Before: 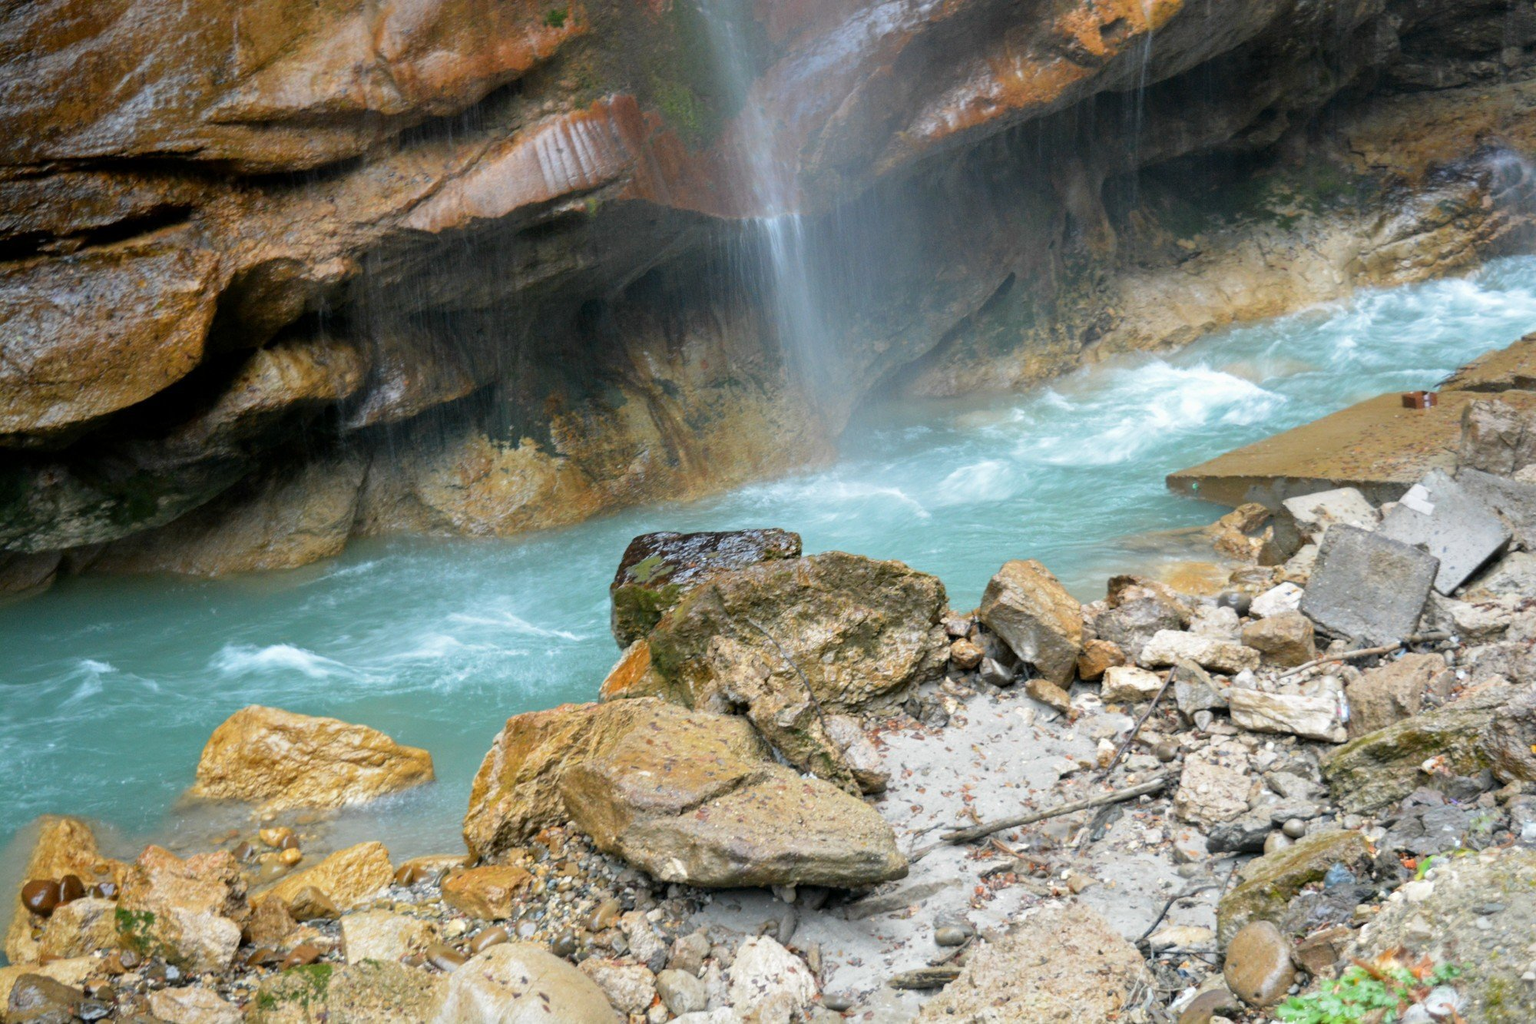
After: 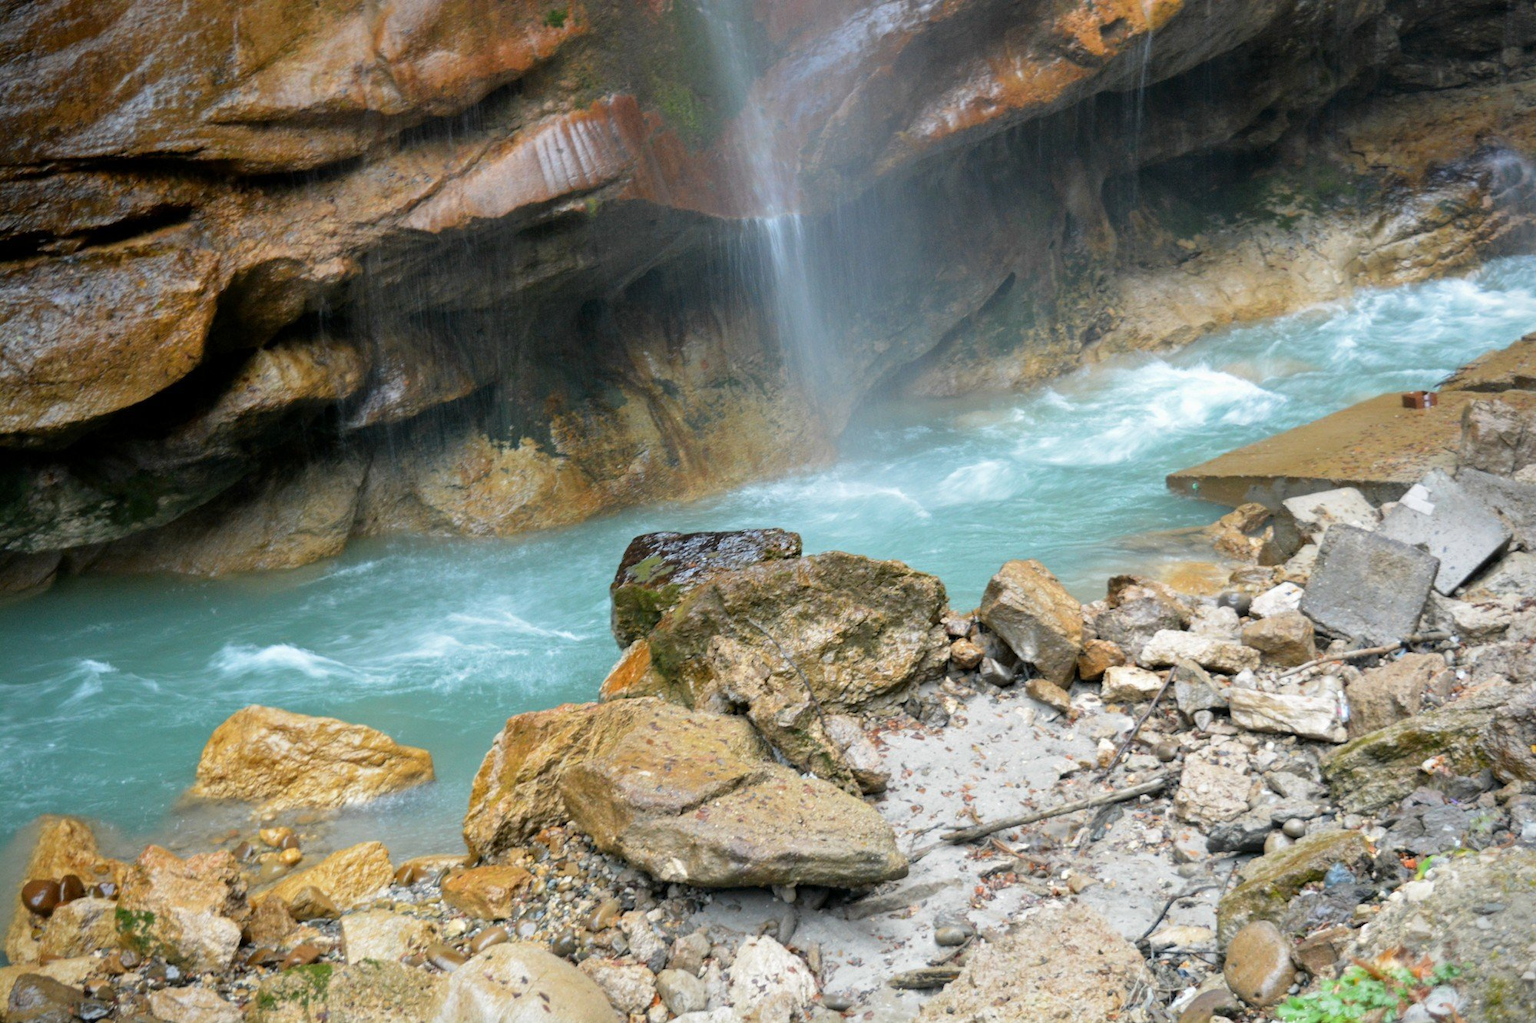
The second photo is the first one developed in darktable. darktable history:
vignetting: fall-off start 92.33%, saturation -0.031
